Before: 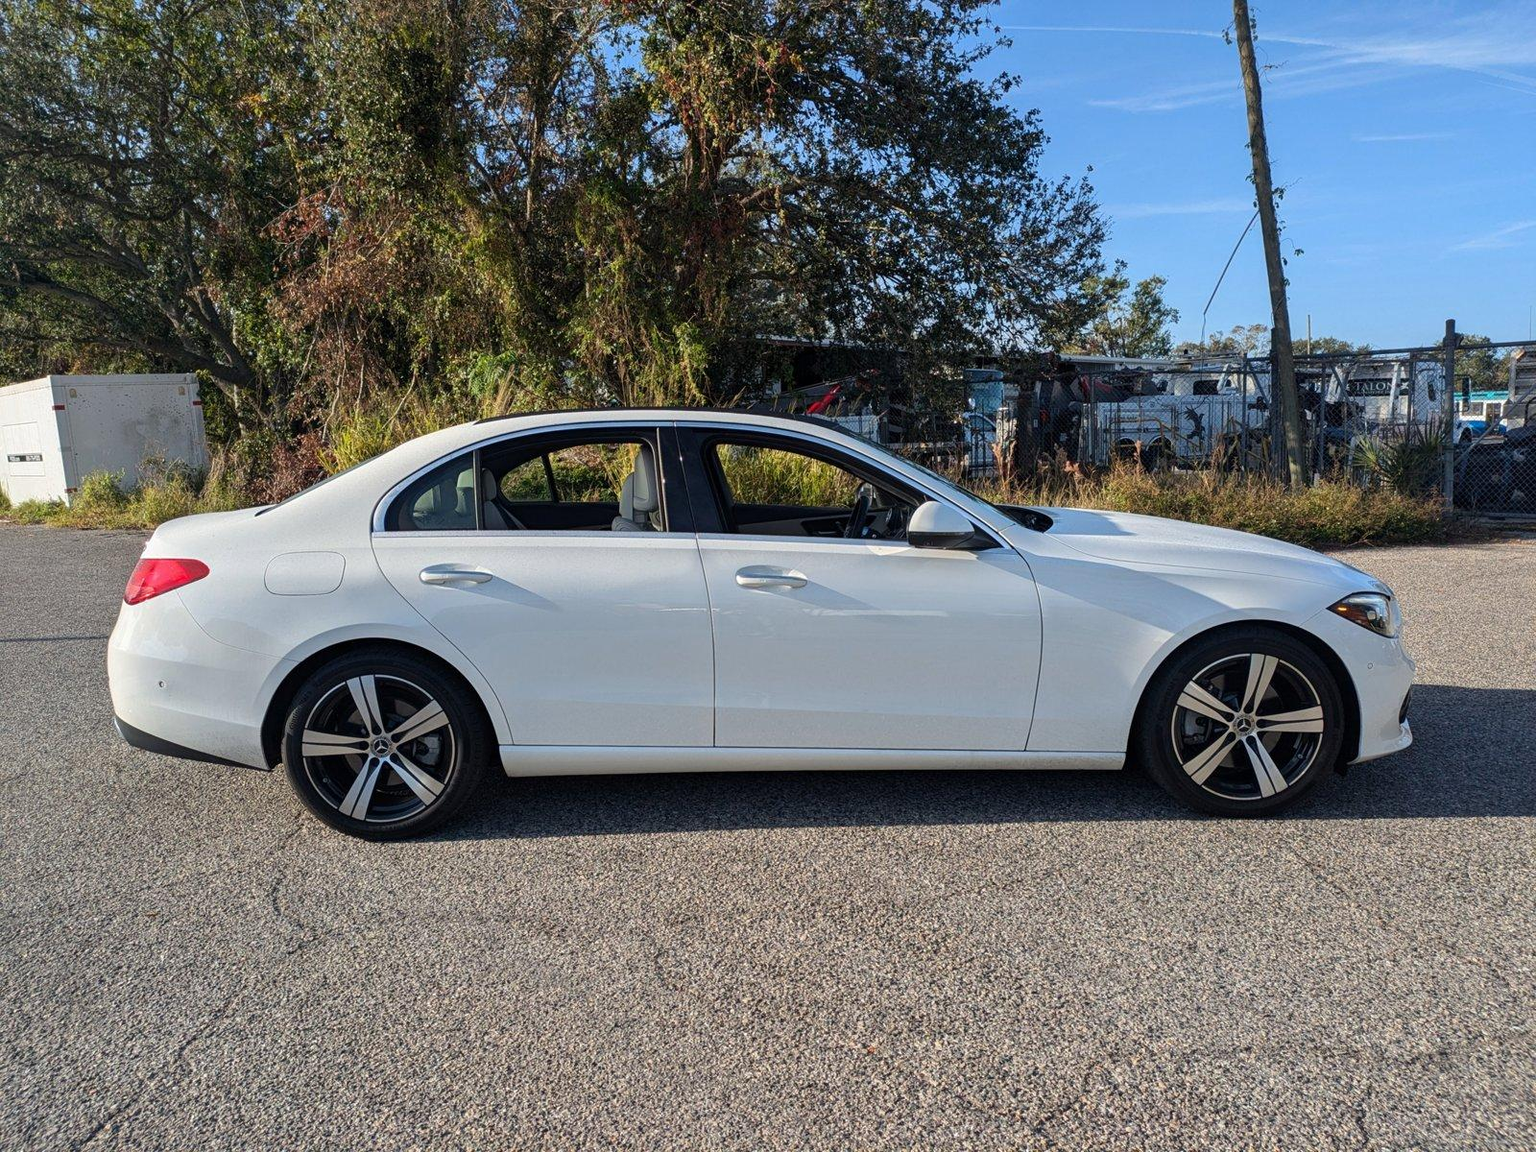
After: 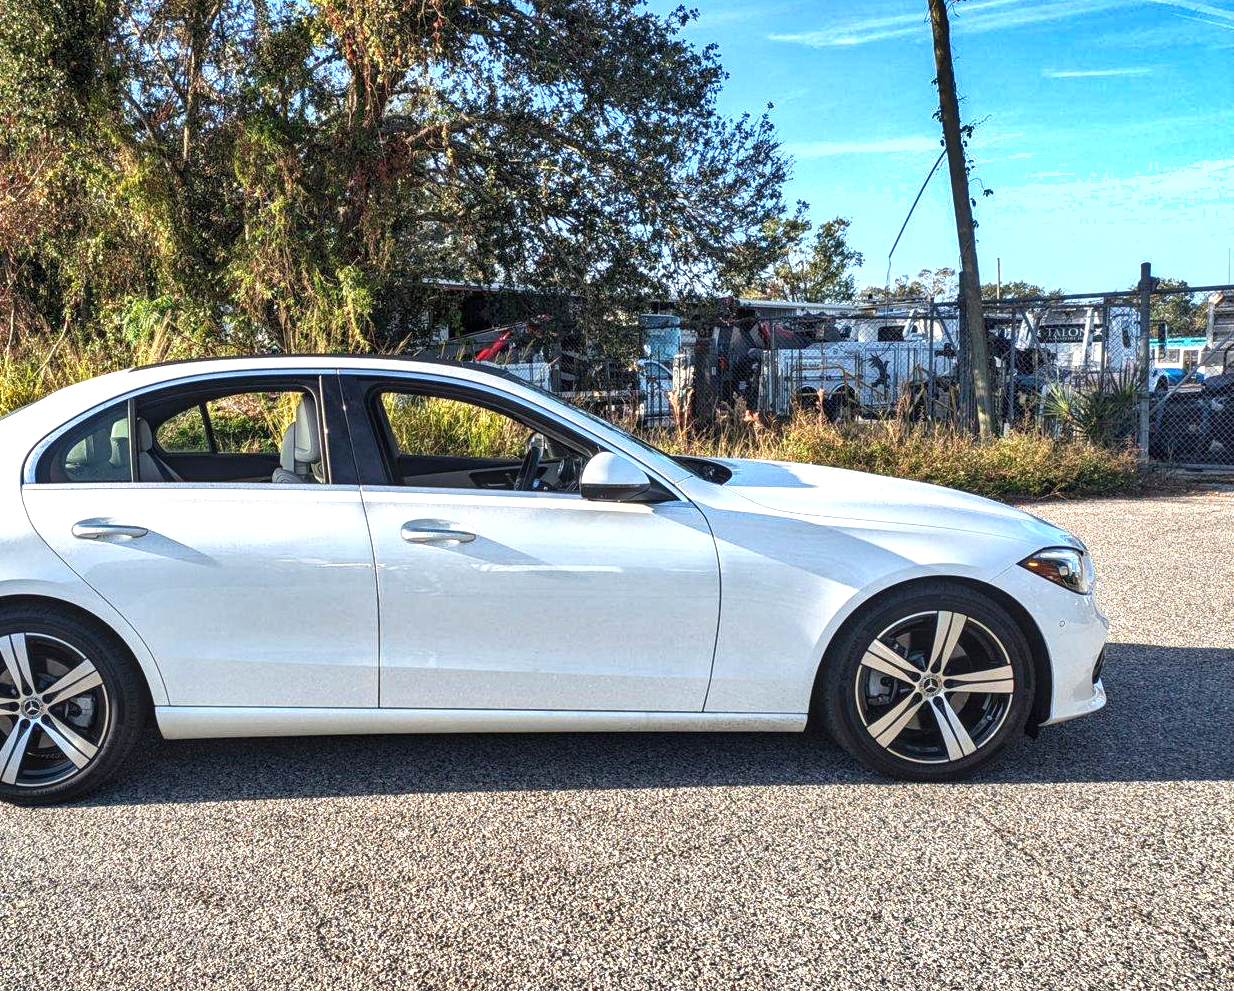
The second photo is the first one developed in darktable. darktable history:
exposure: black level correction 0, exposure 1.097 EV, compensate highlight preservation false
local contrast: on, module defaults
crop: left 22.862%, top 5.86%, bottom 11.535%
shadows and highlights: shadows 30.69, highlights -63.26, highlights color adjustment 32.04%, soften with gaussian
